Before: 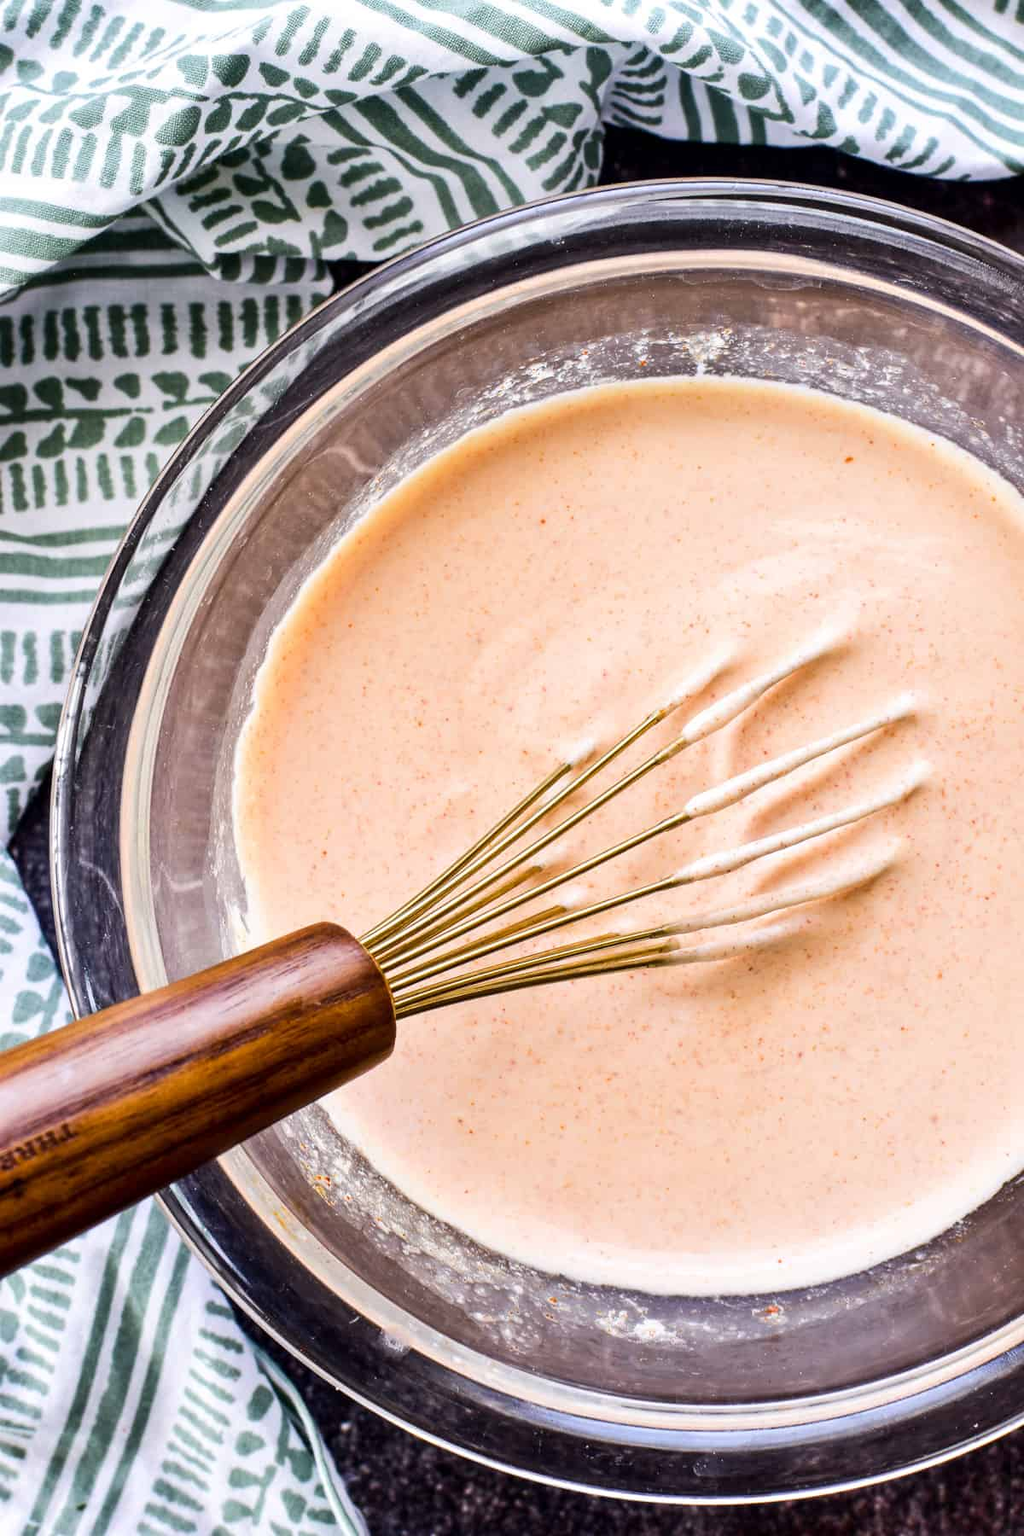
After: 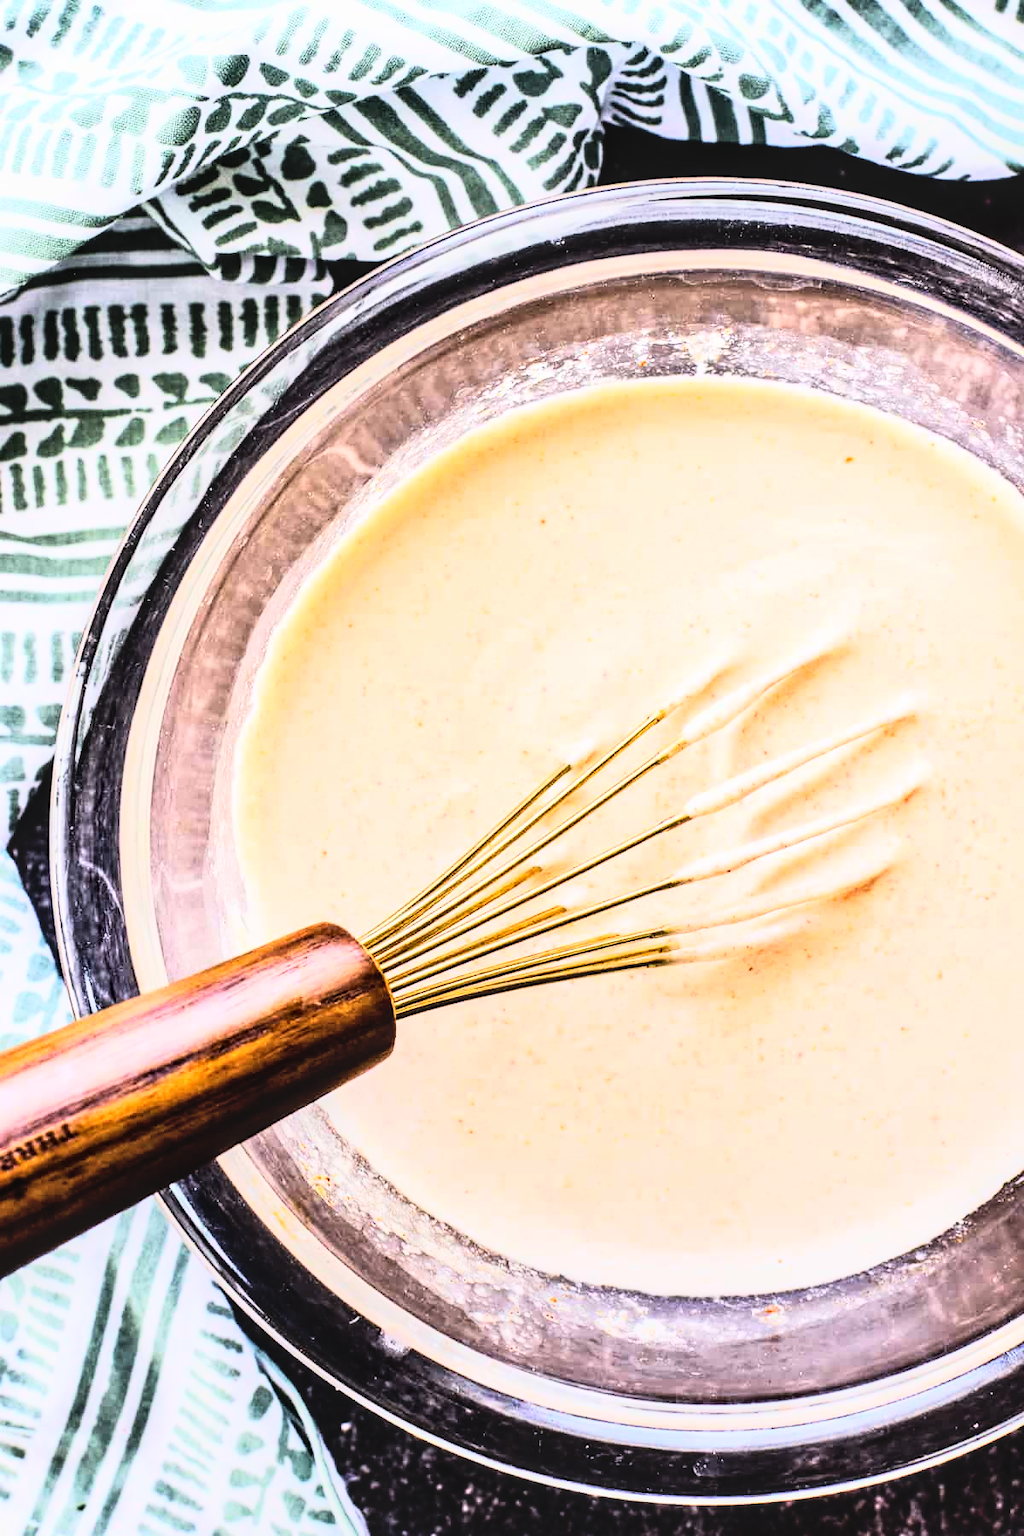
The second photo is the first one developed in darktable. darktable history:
rgb curve: curves: ch0 [(0, 0) (0.21, 0.15) (0.24, 0.21) (0.5, 0.75) (0.75, 0.96) (0.89, 0.99) (1, 1)]; ch1 [(0, 0.02) (0.21, 0.13) (0.25, 0.2) (0.5, 0.67) (0.75, 0.9) (0.89, 0.97) (1, 1)]; ch2 [(0, 0.02) (0.21, 0.13) (0.25, 0.2) (0.5, 0.67) (0.75, 0.9) (0.89, 0.97) (1, 1)], compensate middle gray true
local contrast: on, module defaults
